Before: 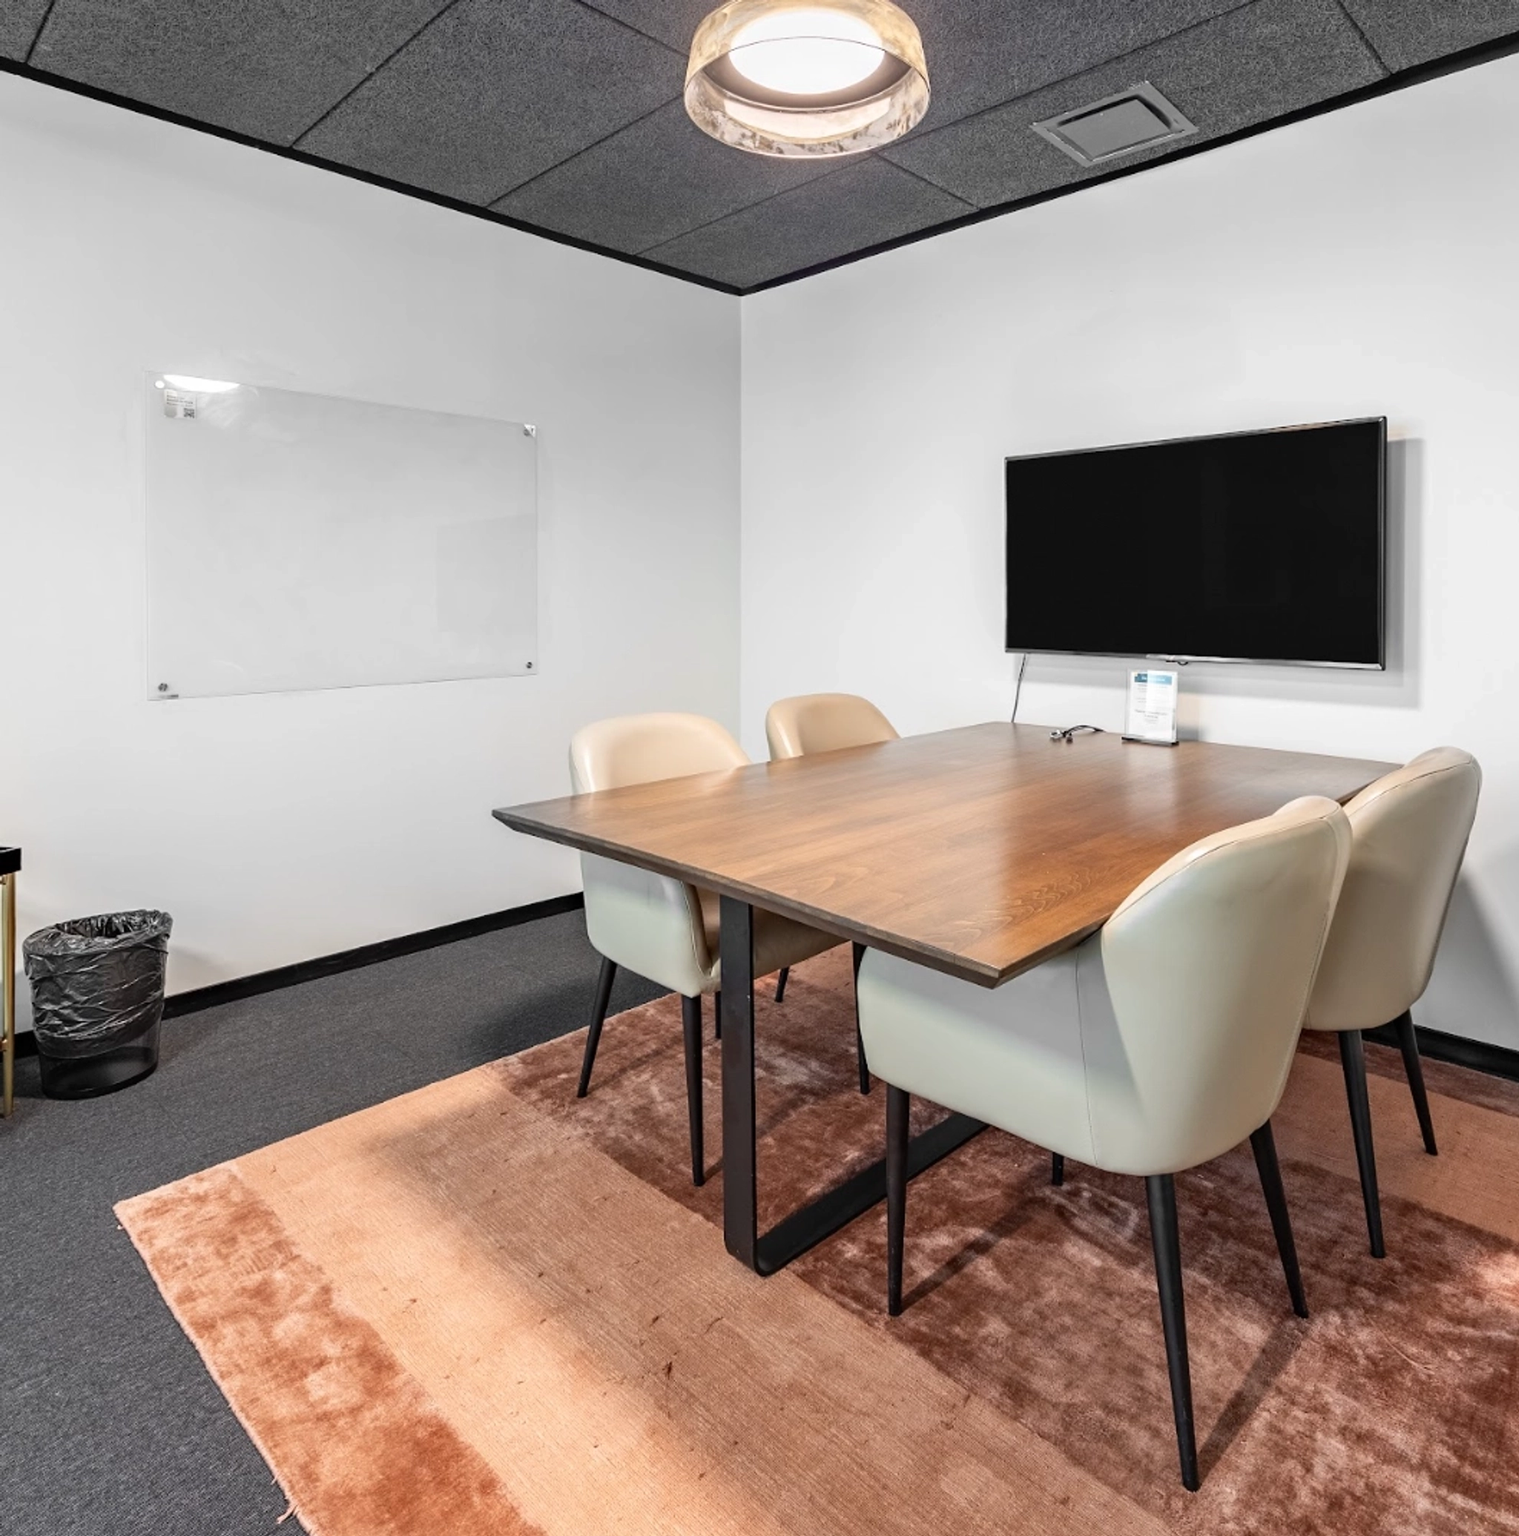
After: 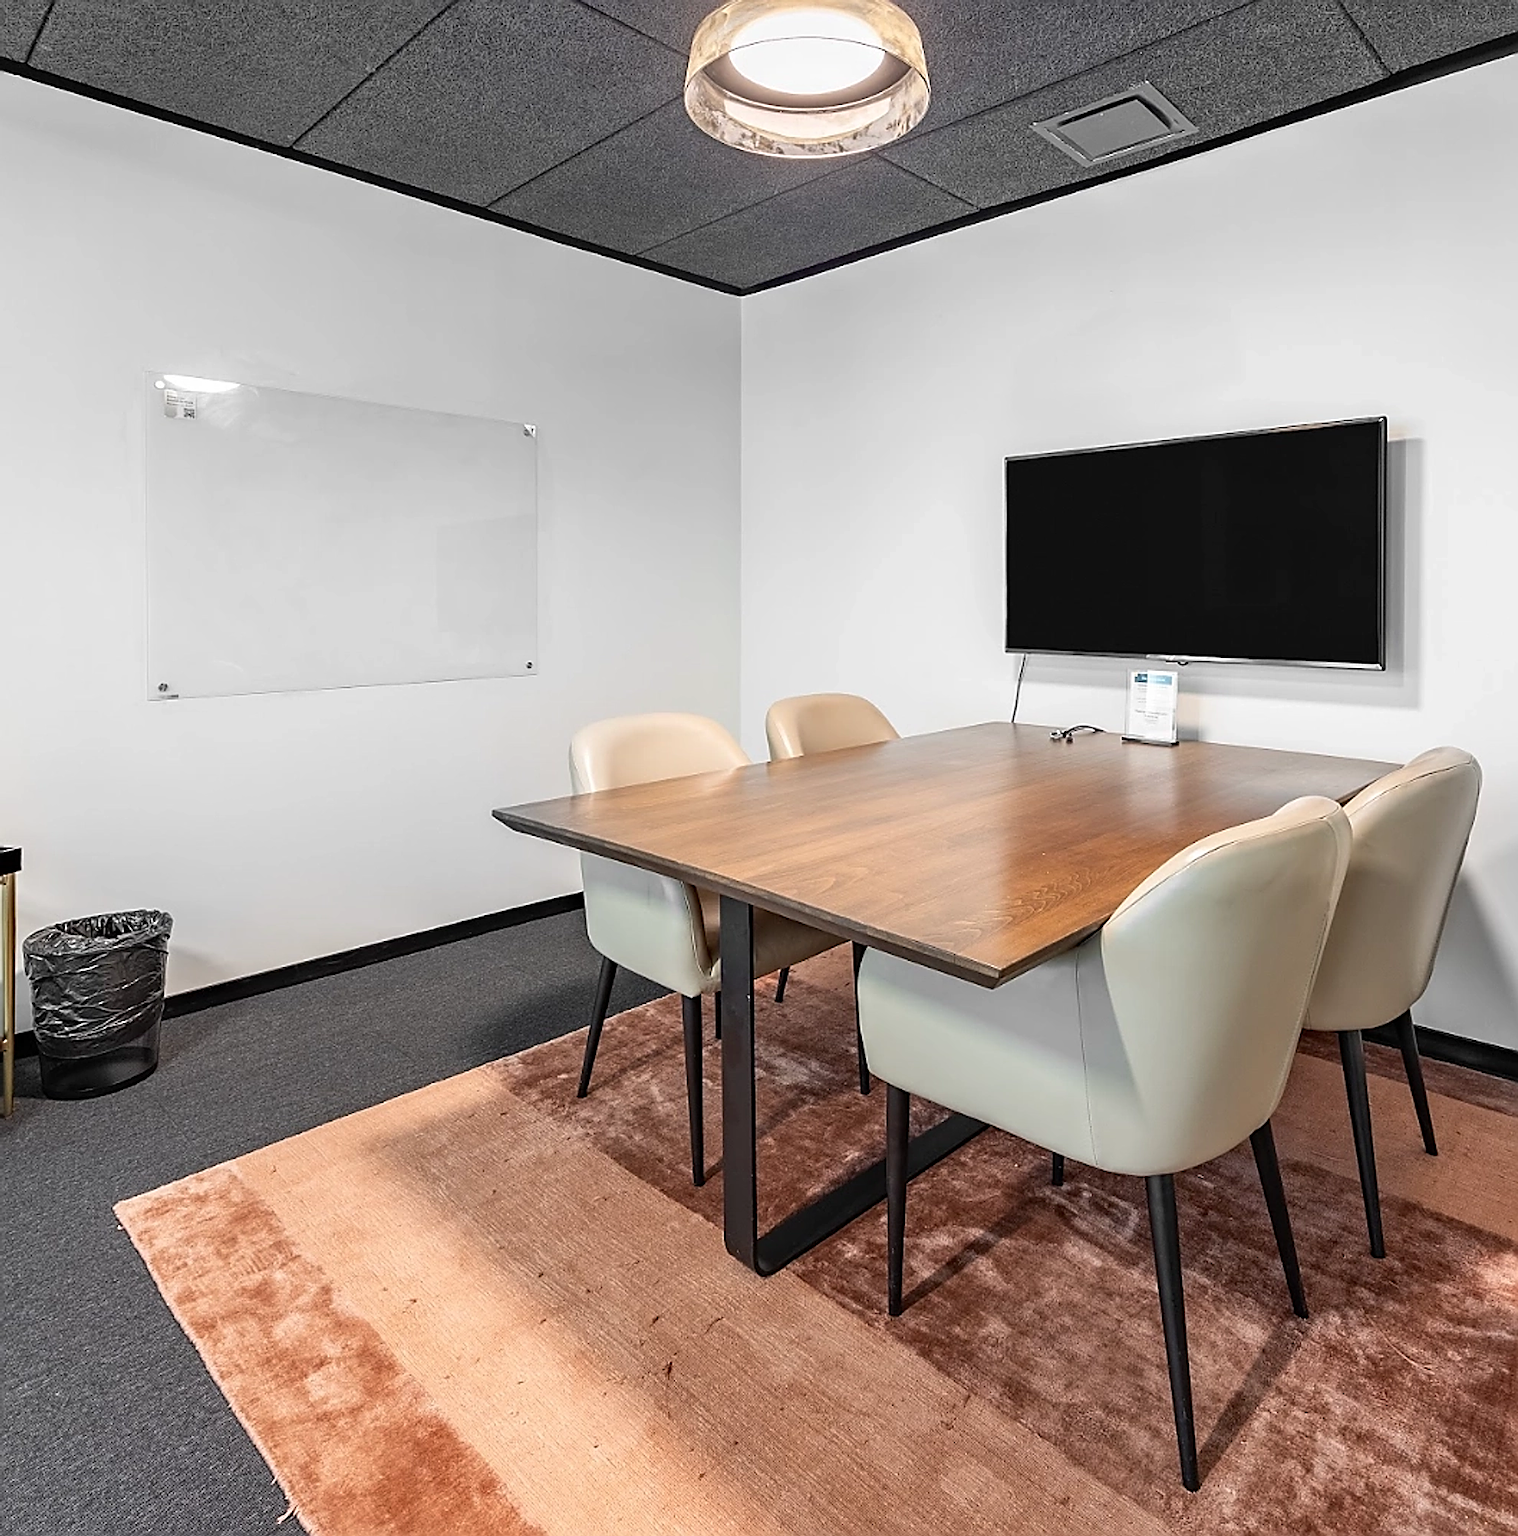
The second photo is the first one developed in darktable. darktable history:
sharpen: radius 1.715, amount 1.312
